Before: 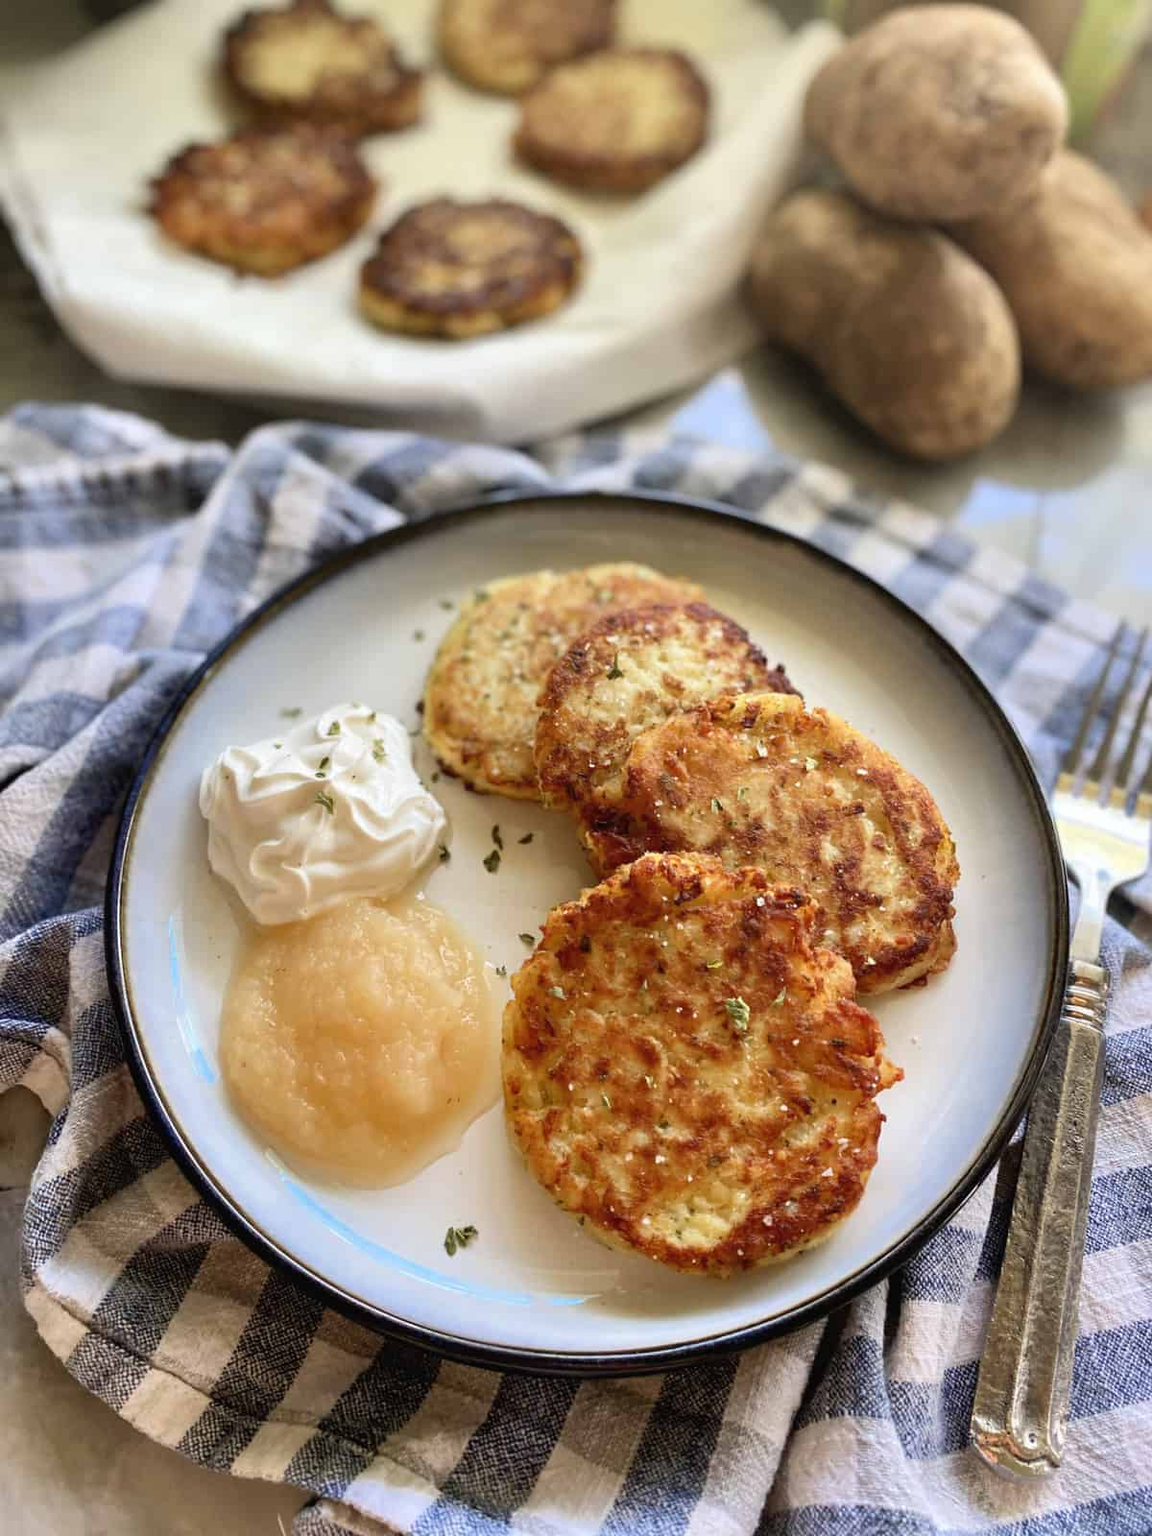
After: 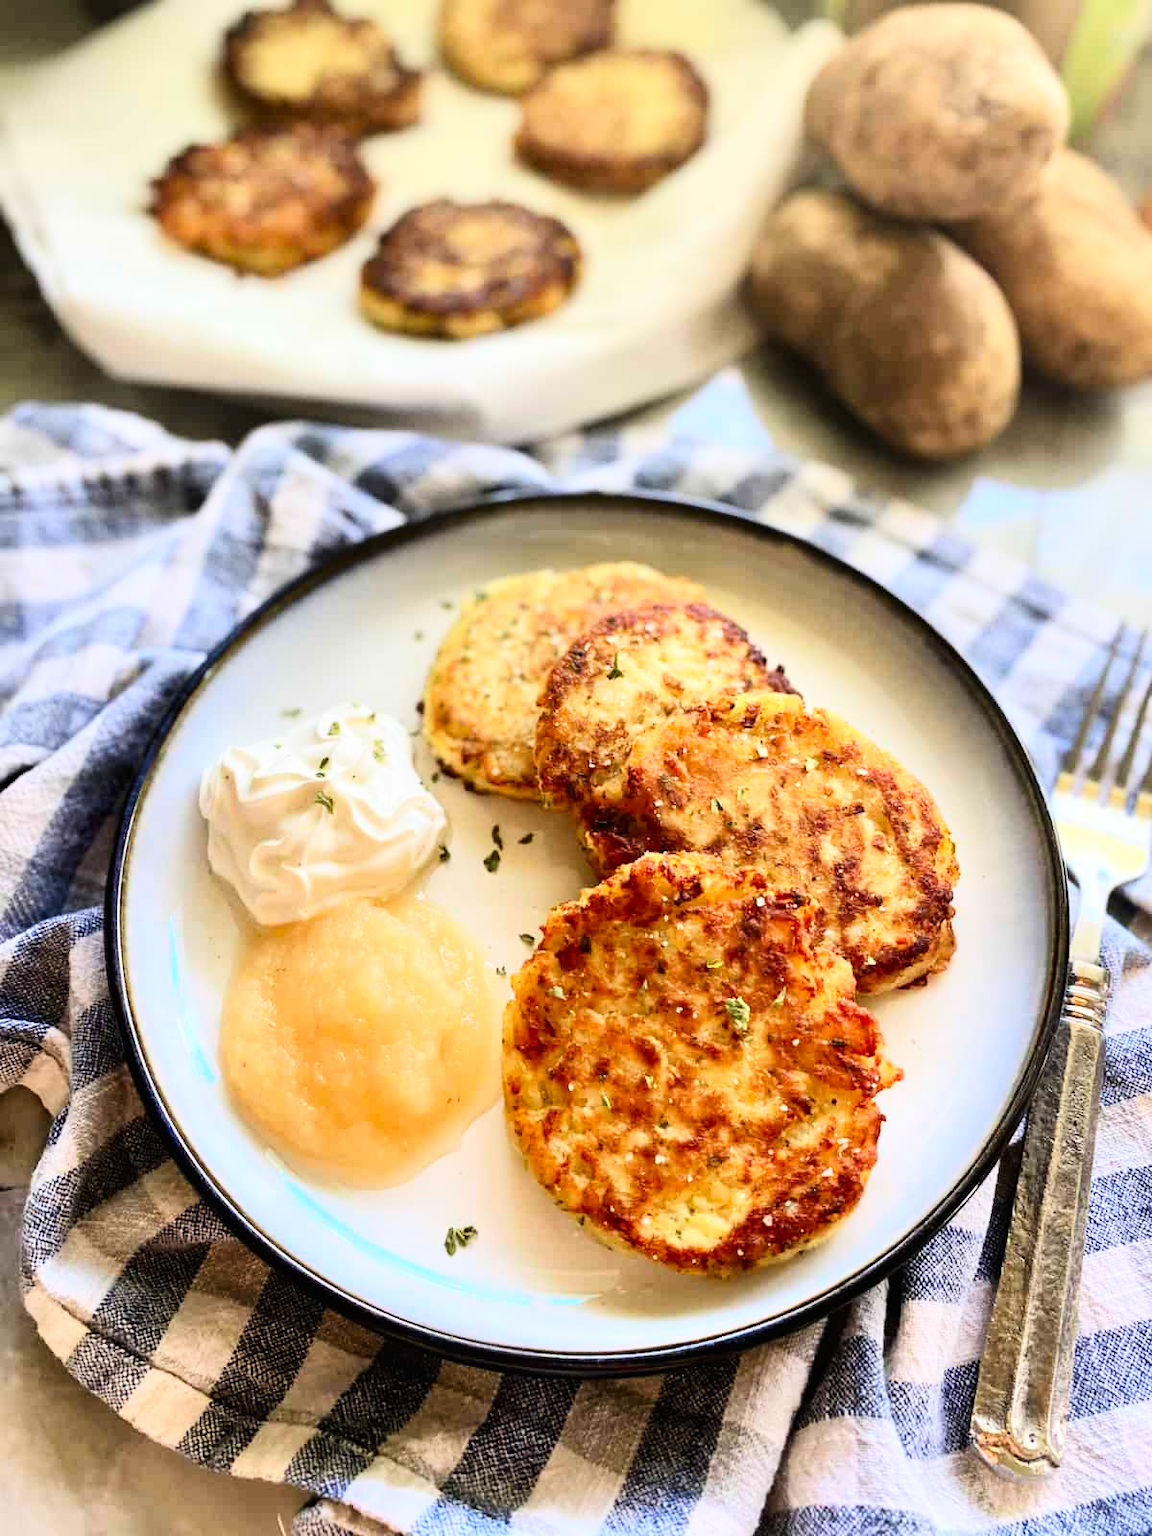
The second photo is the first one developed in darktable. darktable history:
contrast brightness saturation: contrast 0.23, brightness 0.1, saturation 0.29
tone curve: curves: ch0 [(0, 0) (0.004, 0.001) (0.133, 0.112) (0.325, 0.362) (0.832, 0.893) (1, 1)], color space Lab, linked channels, preserve colors none
